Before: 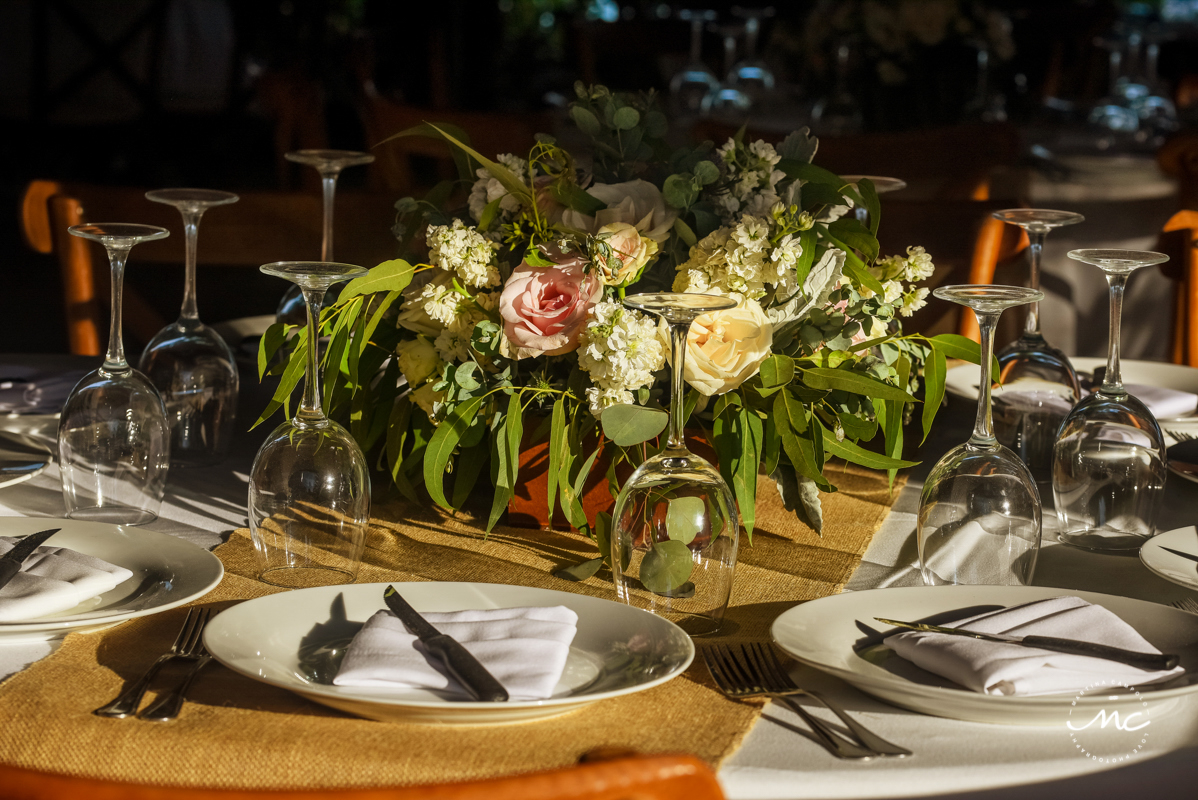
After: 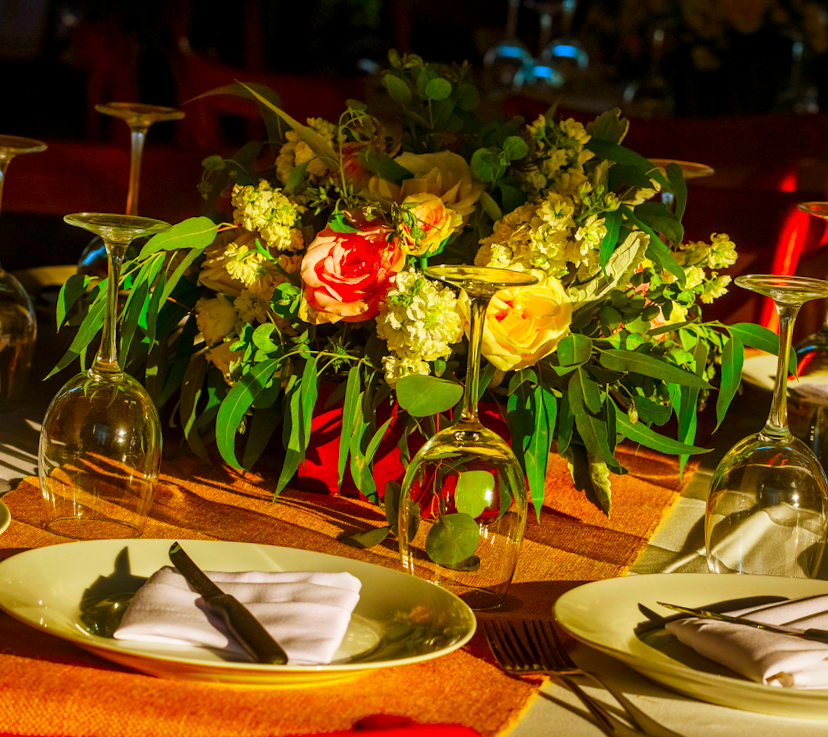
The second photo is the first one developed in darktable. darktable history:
crop and rotate: angle -3.27°, left 14.277%, top 0.028%, right 10.766%, bottom 0.028%
white balance: red 1, blue 1
color correction: saturation 3
local contrast: mode bilateral grid, contrast 20, coarseness 50, detail 132%, midtone range 0.2
